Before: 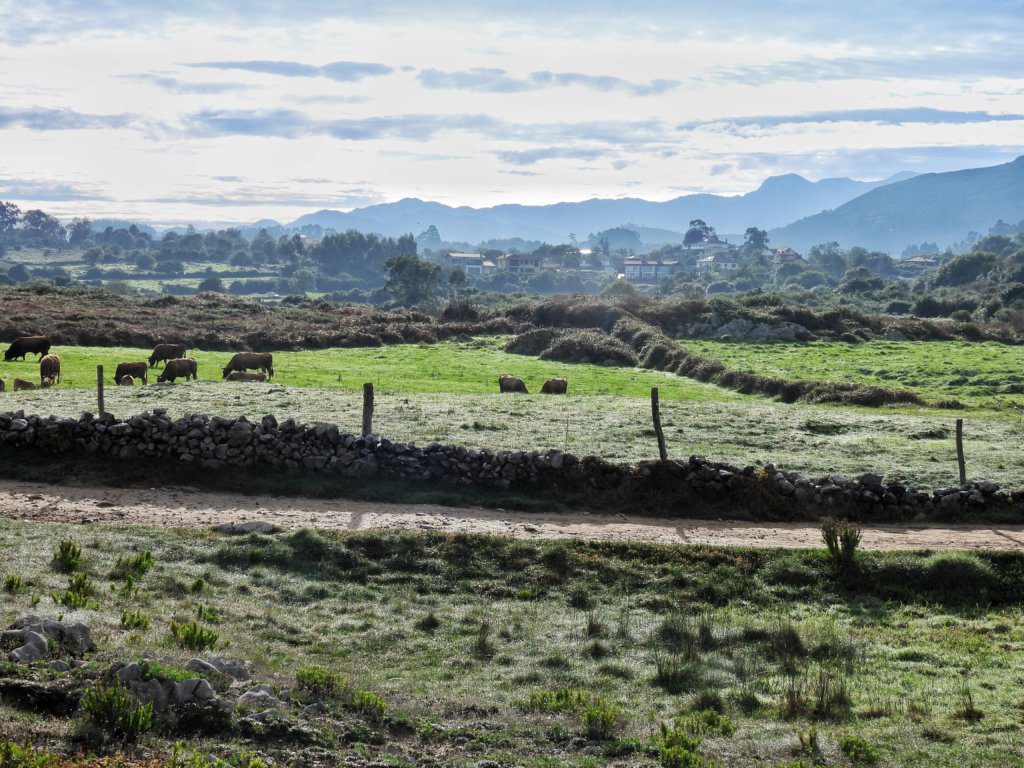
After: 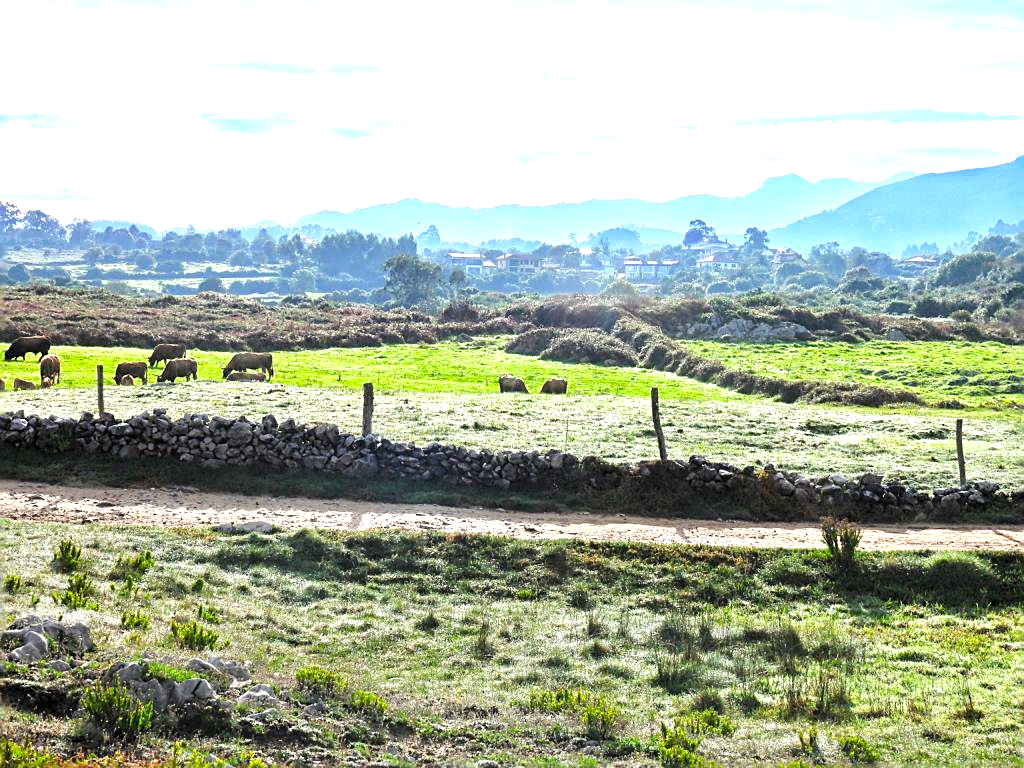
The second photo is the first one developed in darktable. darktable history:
color balance rgb: perceptual saturation grading › global saturation 25%, perceptual brilliance grading › mid-tones 10%, perceptual brilliance grading › shadows 15%, global vibrance 20%
sharpen: on, module defaults
contrast brightness saturation: saturation -0.05
exposure: black level correction 0, exposure 1.2 EV, compensate exposure bias true, compensate highlight preservation false
